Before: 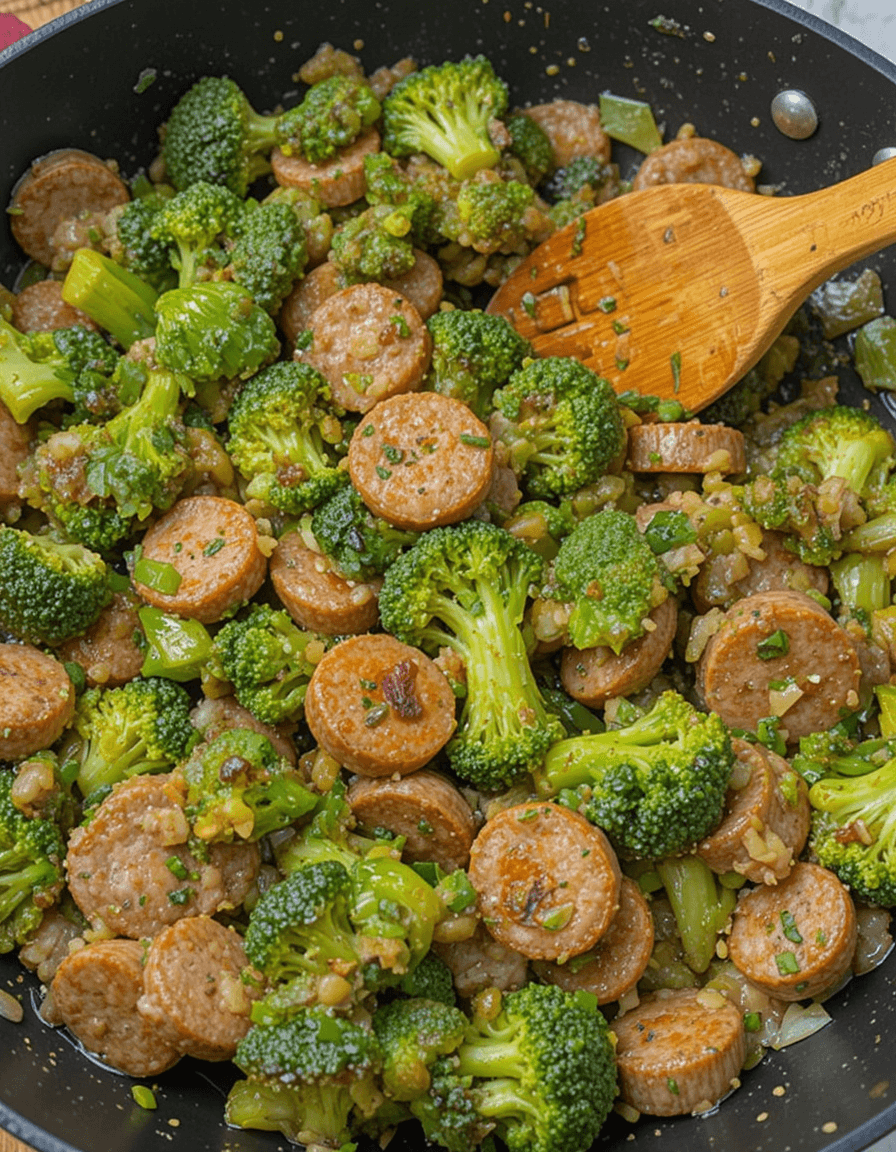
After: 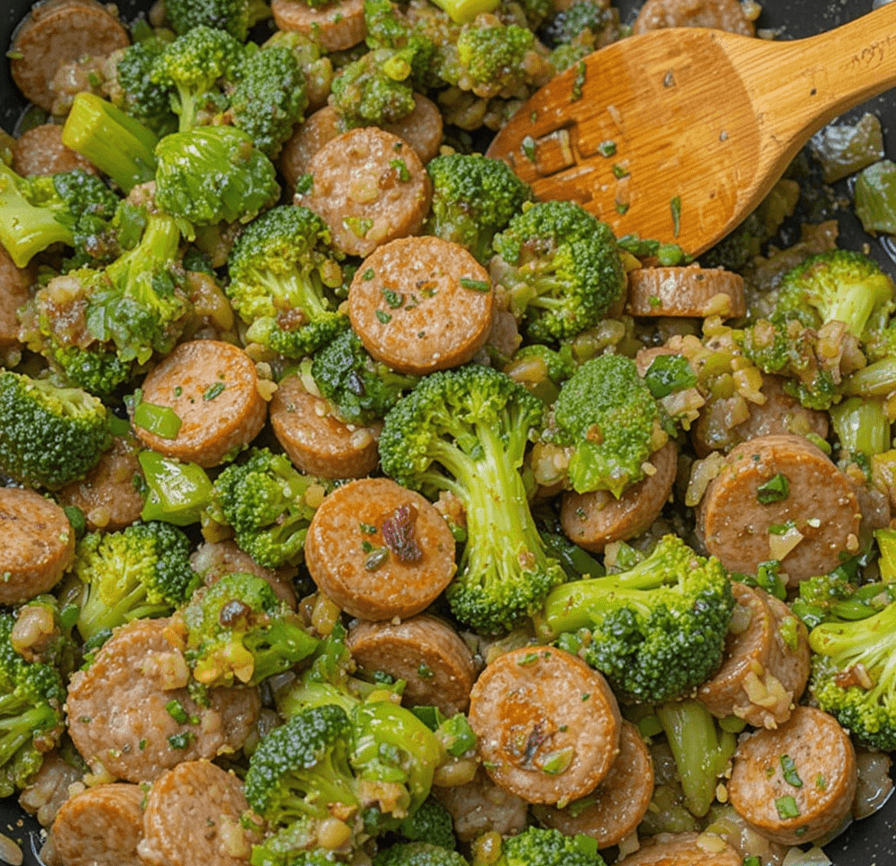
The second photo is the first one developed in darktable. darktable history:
crop: top 13.614%, bottom 11.158%
